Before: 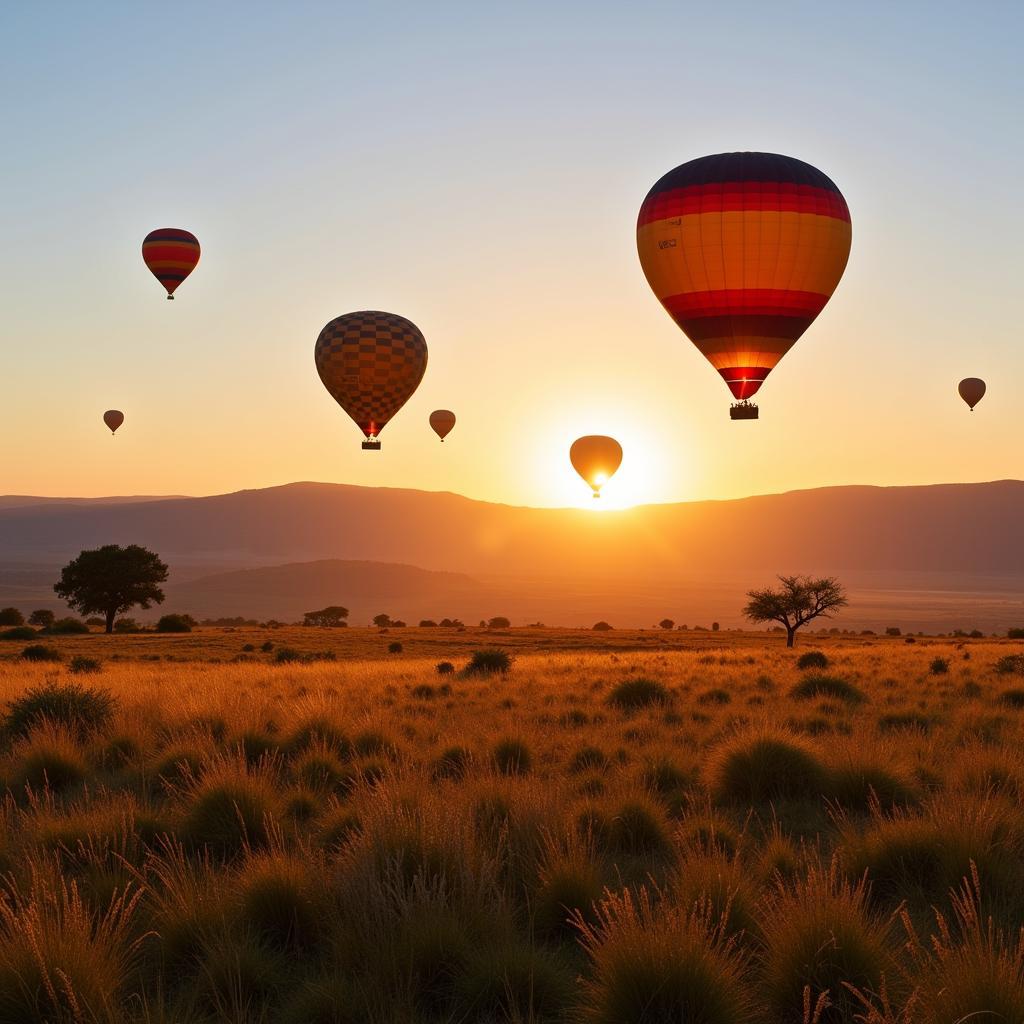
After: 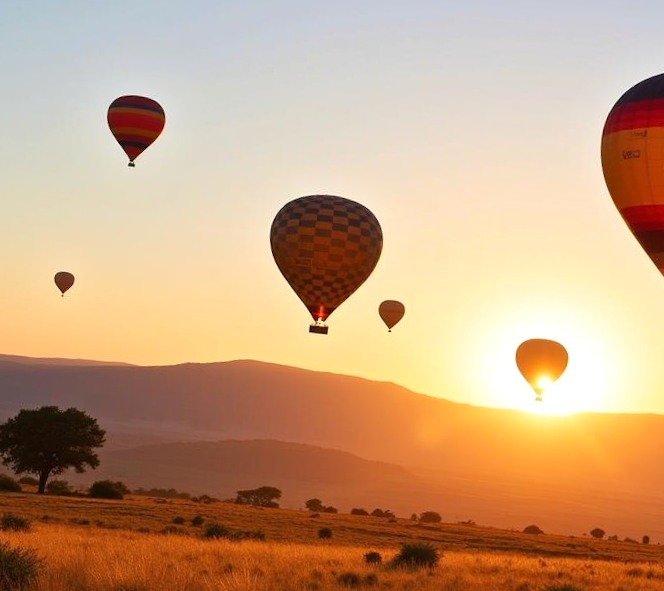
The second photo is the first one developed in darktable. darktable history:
crop and rotate: angle -4.99°, left 2.122%, top 6.945%, right 27.566%, bottom 30.519%
exposure: exposure 0.15 EV, compensate highlight preservation false
